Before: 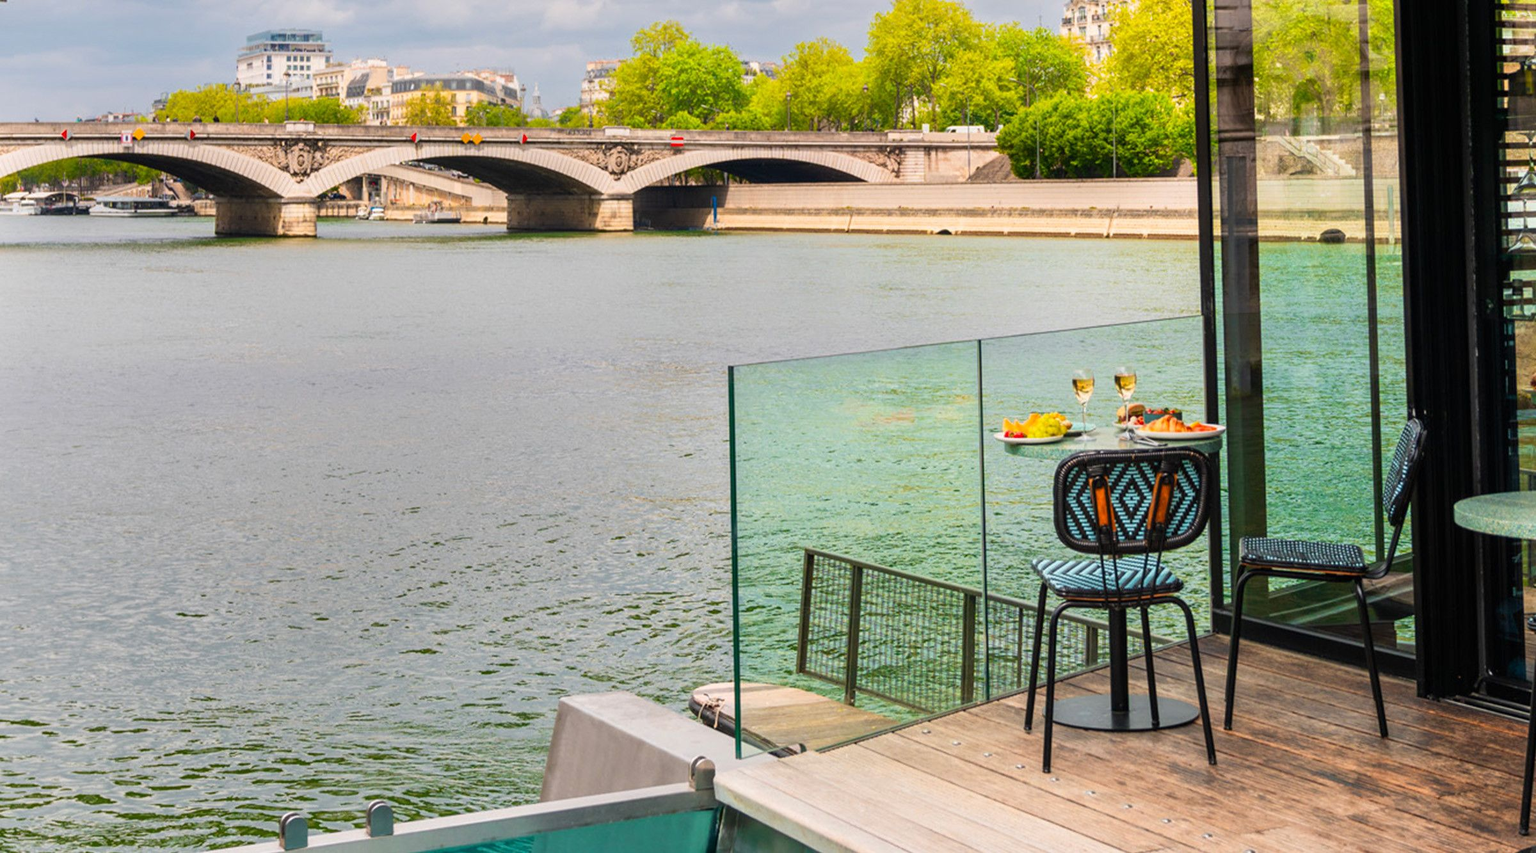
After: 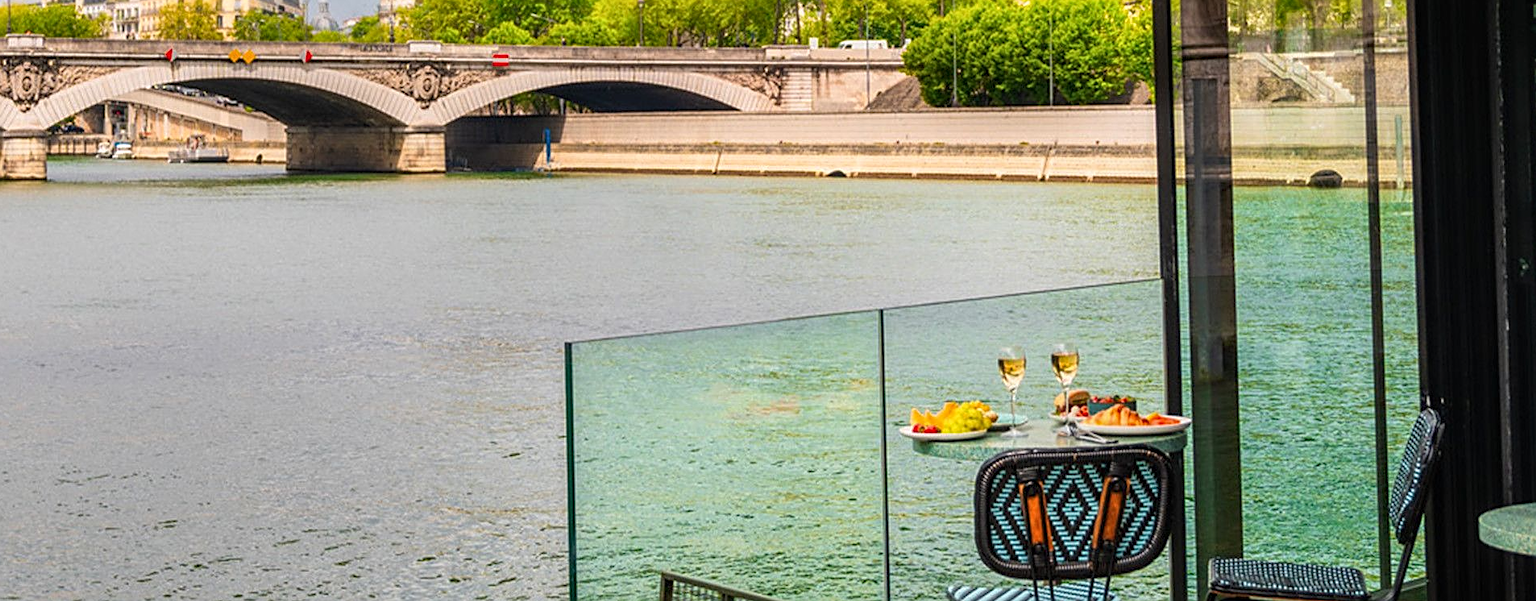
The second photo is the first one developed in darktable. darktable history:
local contrast: on, module defaults
sharpen: on, module defaults
crop: left 18.249%, top 11.103%, right 2.323%, bottom 32.822%
